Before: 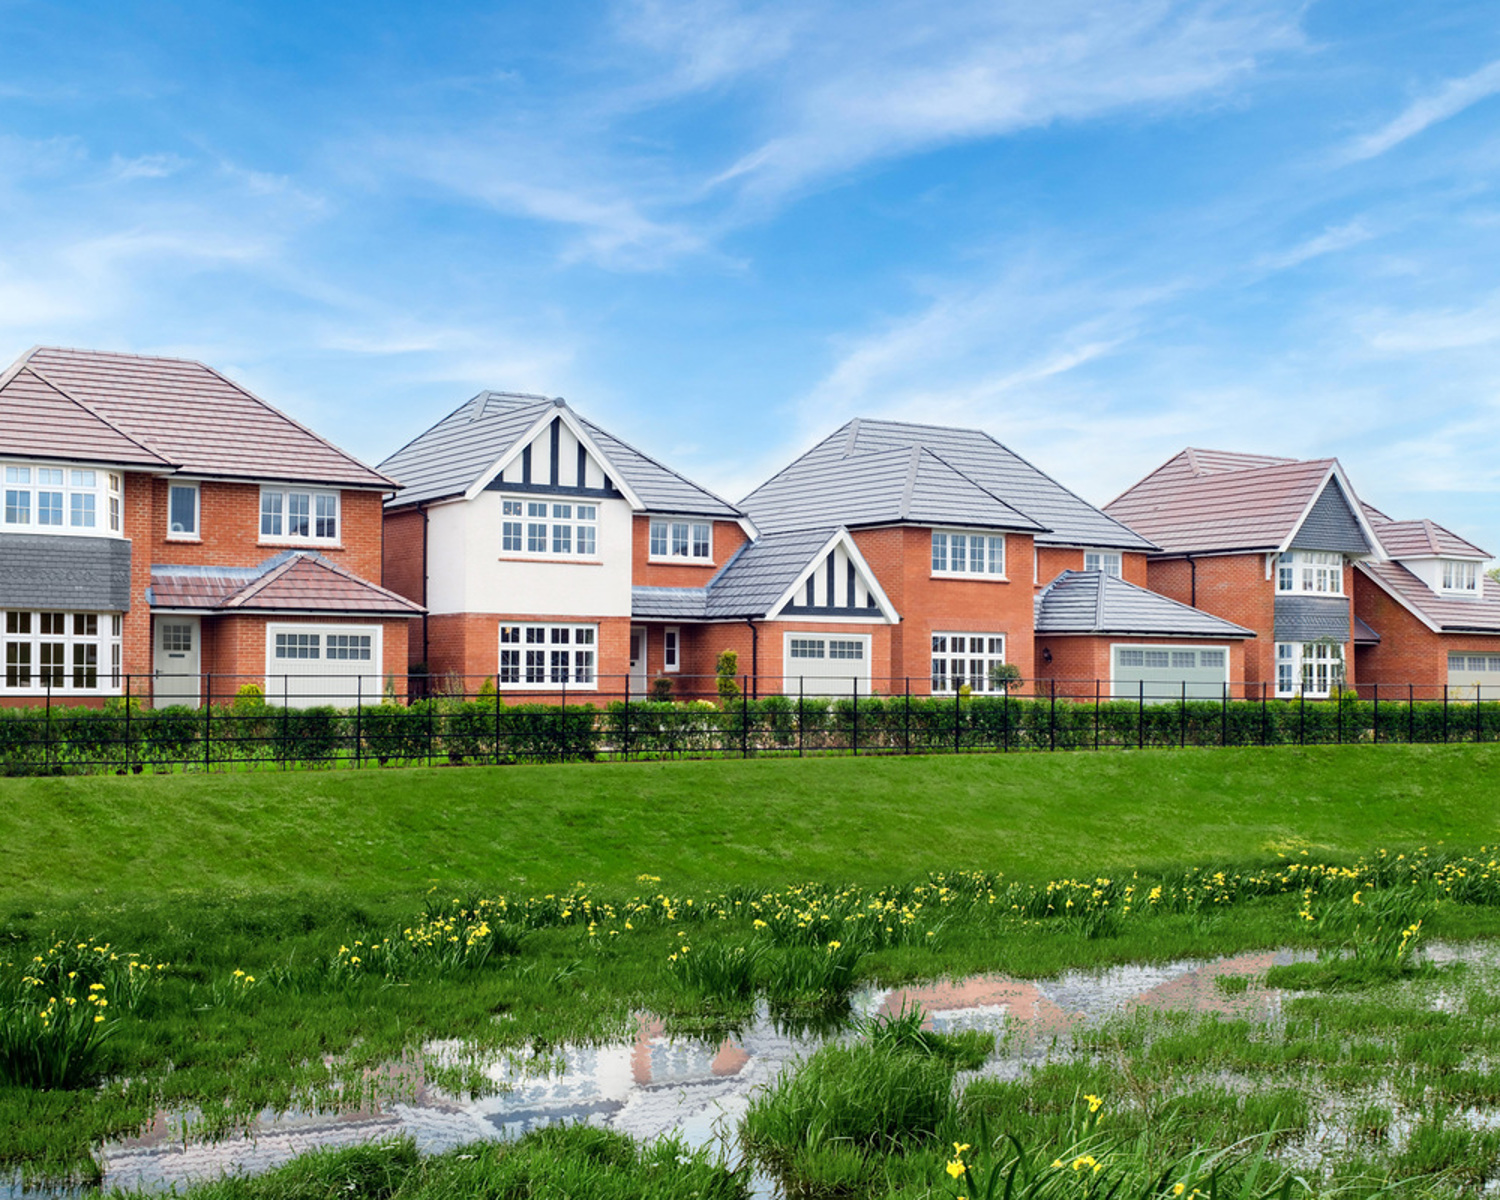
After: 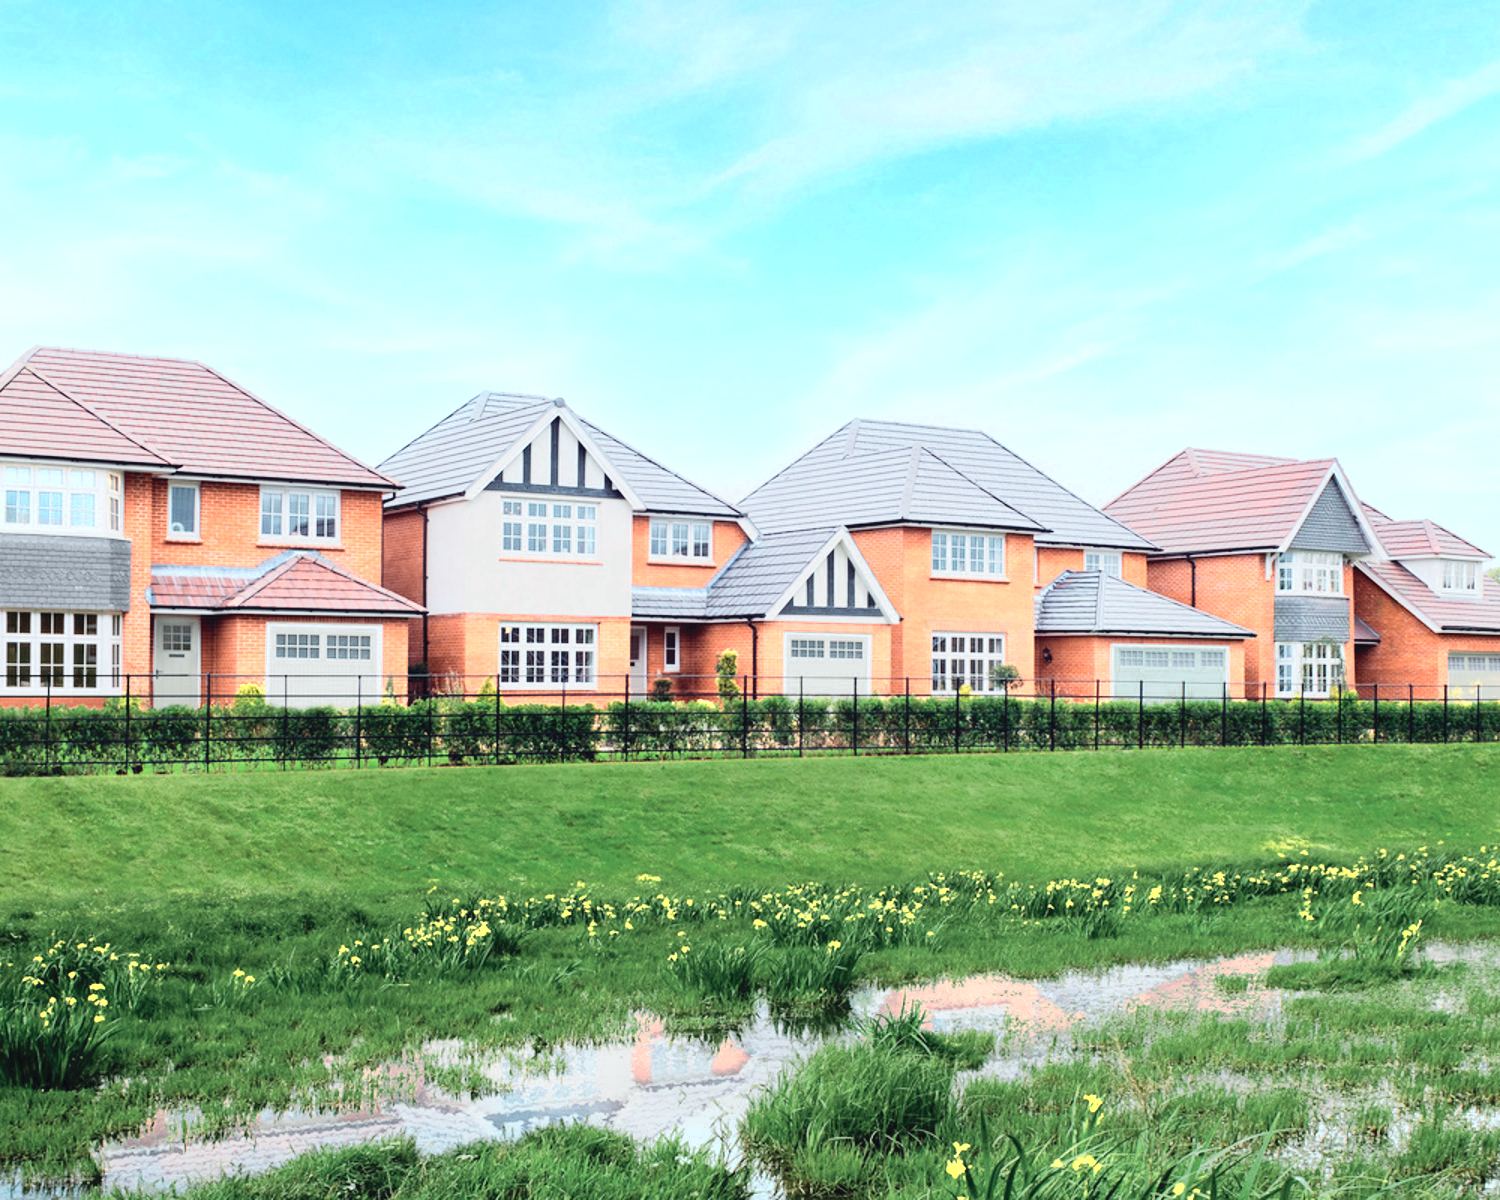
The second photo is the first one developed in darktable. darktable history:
color zones: curves: ch0 [(0.018, 0.548) (0.197, 0.654) (0.425, 0.447) (0.605, 0.658) (0.732, 0.579)]; ch1 [(0.105, 0.531) (0.224, 0.531) (0.386, 0.39) (0.618, 0.456) (0.732, 0.456) (0.956, 0.421)]; ch2 [(0.039, 0.583) (0.215, 0.465) (0.399, 0.544) (0.465, 0.548) (0.614, 0.447) (0.724, 0.43) (0.882, 0.623) (0.956, 0.632)]
contrast brightness saturation: contrast 0.14, brightness 0.21
tone curve: curves: ch0 [(0, 0.025) (0.15, 0.143) (0.452, 0.486) (0.751, 0.788) (1, 0.961)]; ch1 [(0, 0) (0.416, 0.4) (0.476, 0.469) (0.497, 0.494) (0.546, 0.571) (0.566, 0.607) (0.62, 0.657) (1, 1)]; ch2 [(0, 0) (0.386, 0.397) (0.505, 0.498) (0.547, 0.546) (0.579, 0.58) (1, 1)], color space Lab, independent channels, preserve colors none
